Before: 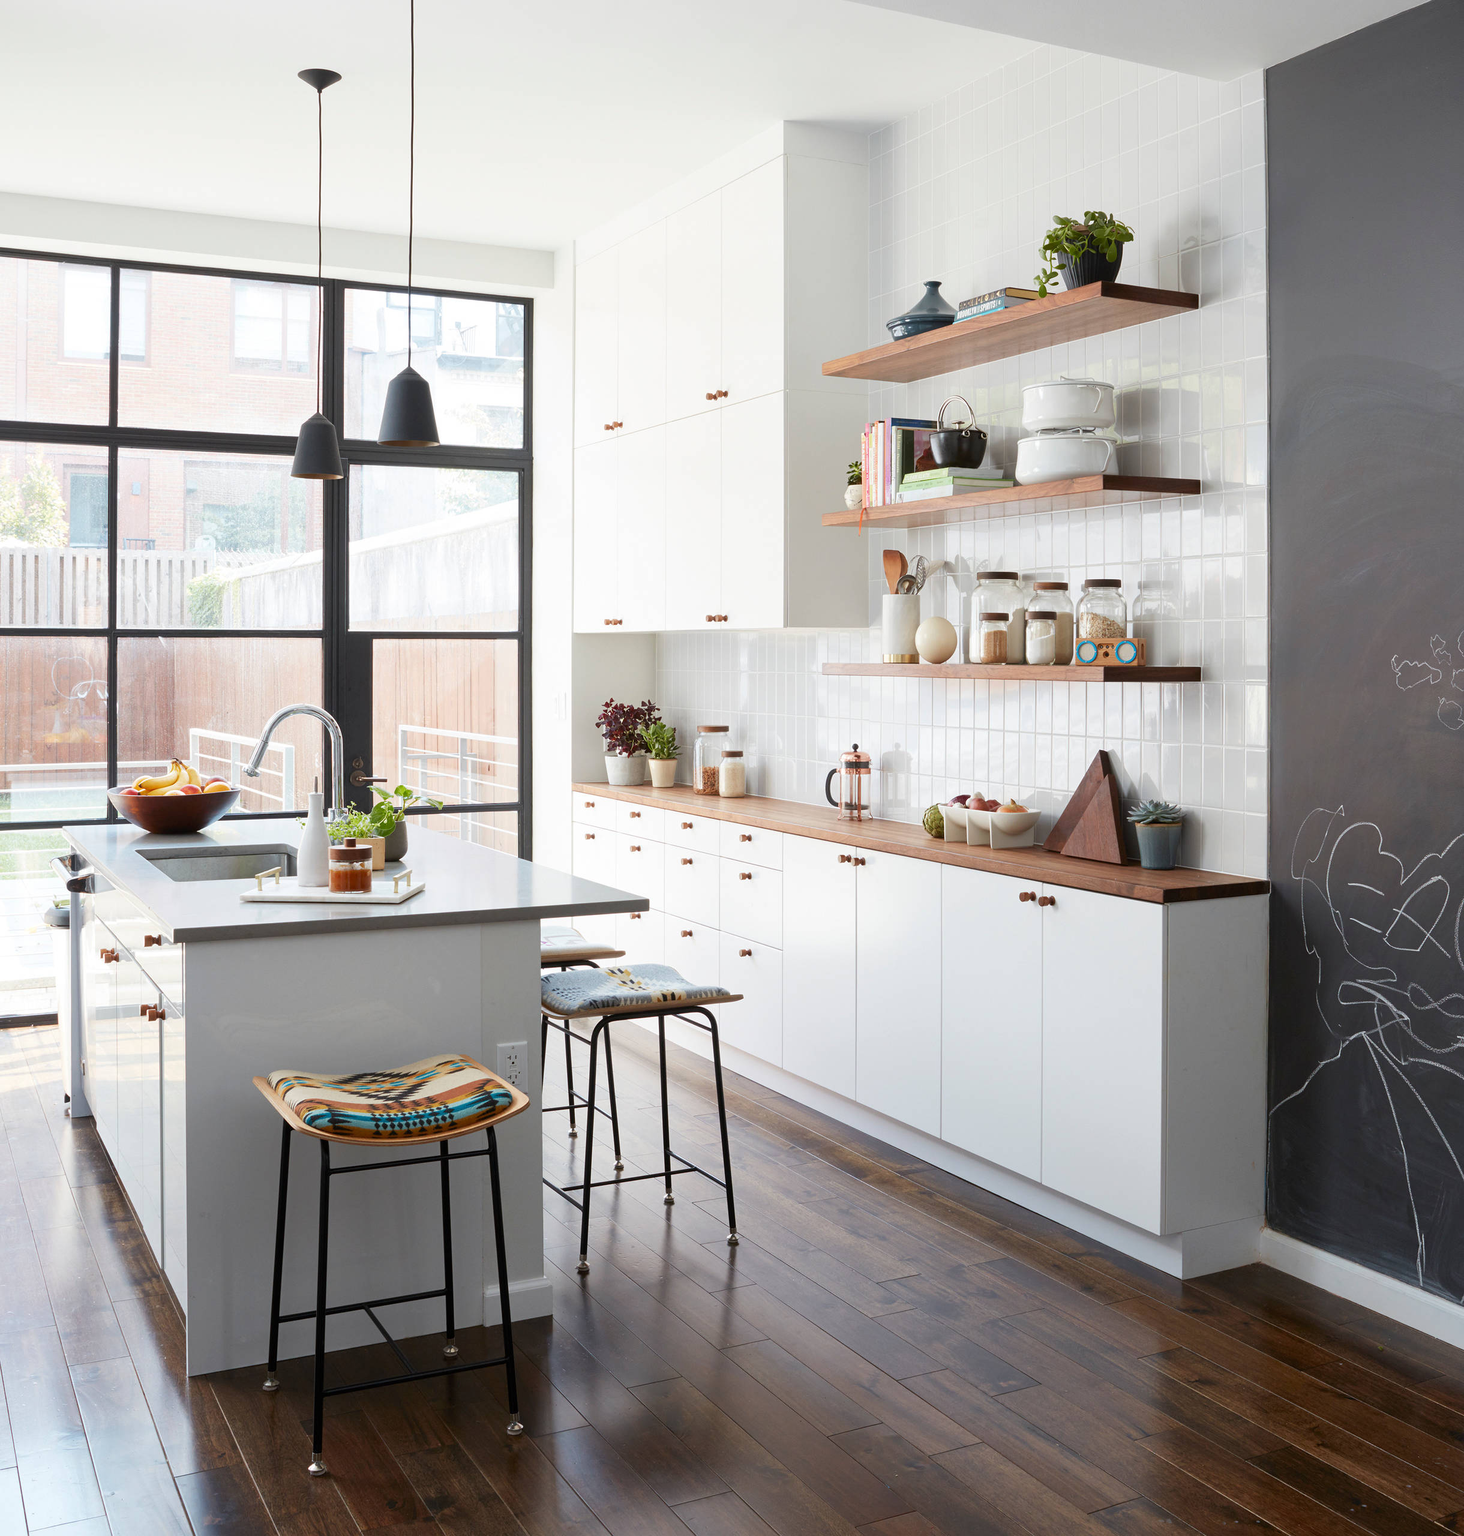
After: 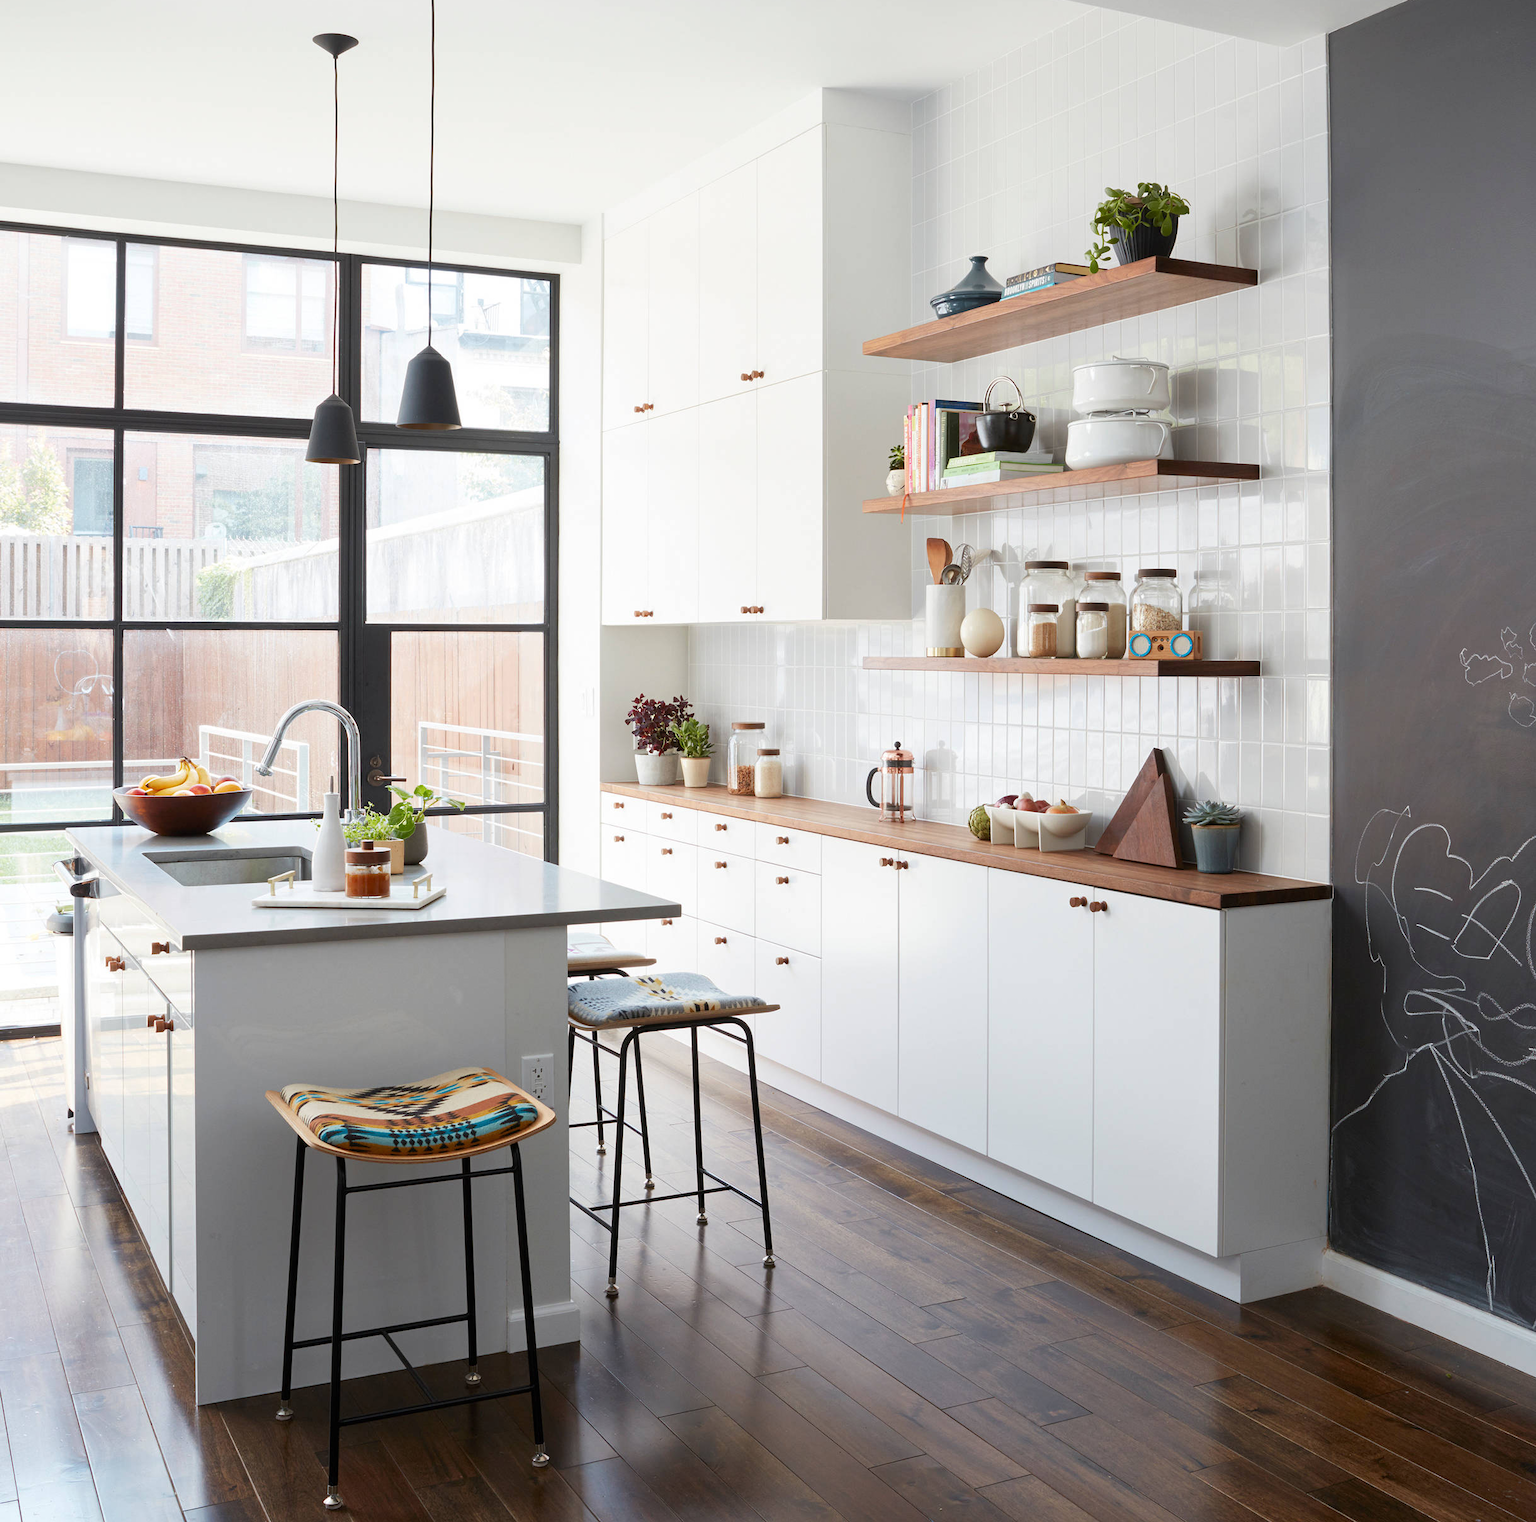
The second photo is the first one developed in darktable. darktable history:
crop and rotate: top 2.435%, bottom 3.054%
tone equalizer: on, module defaults
